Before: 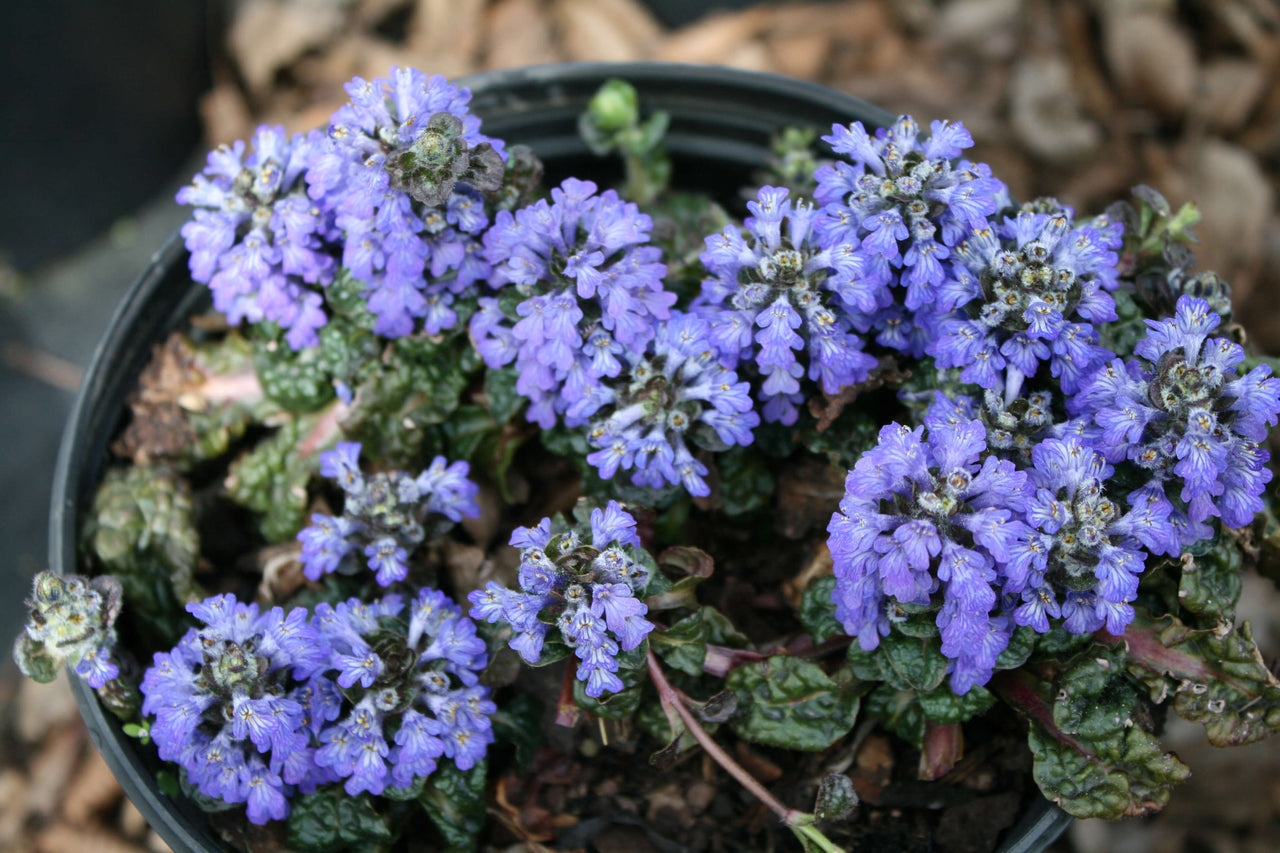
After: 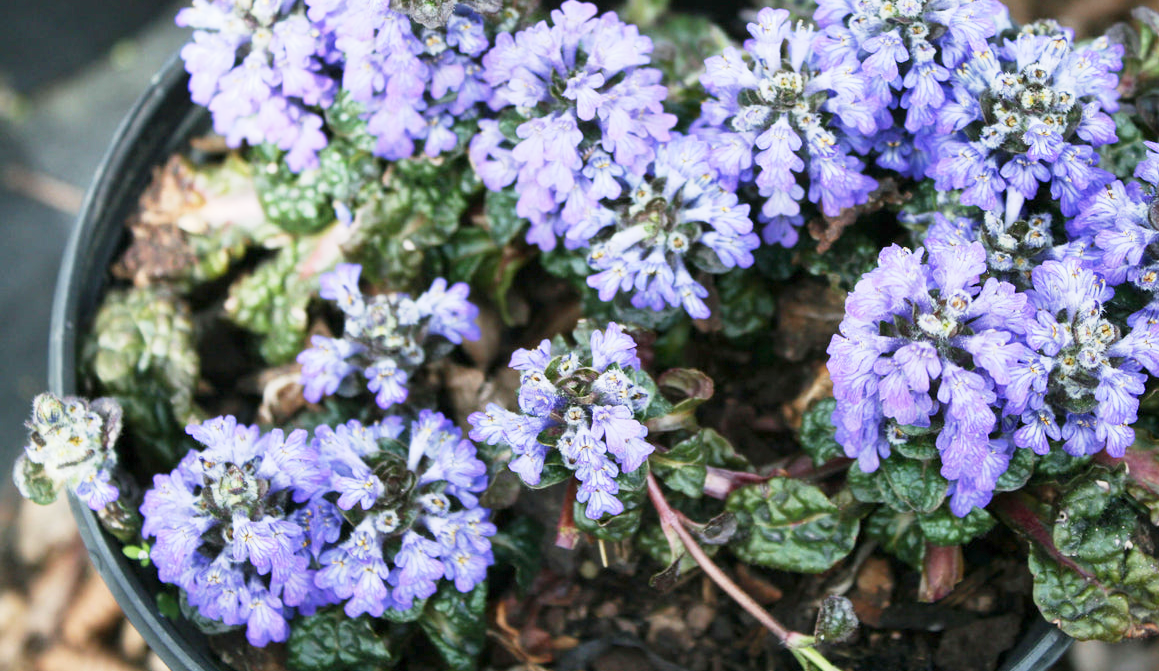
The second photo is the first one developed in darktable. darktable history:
base curve: curves: ch0 [(0, 0) (0.088, 0.125) (0.176, 0.251) (0.354, 0.501) (0.613, 0.749) (1, 0.877)], preserve colors none
exposure: exposure 0.6 EV, compensate highlight preservation false
crop: top 20.916%, right 9.437%, bottom 0.316%
